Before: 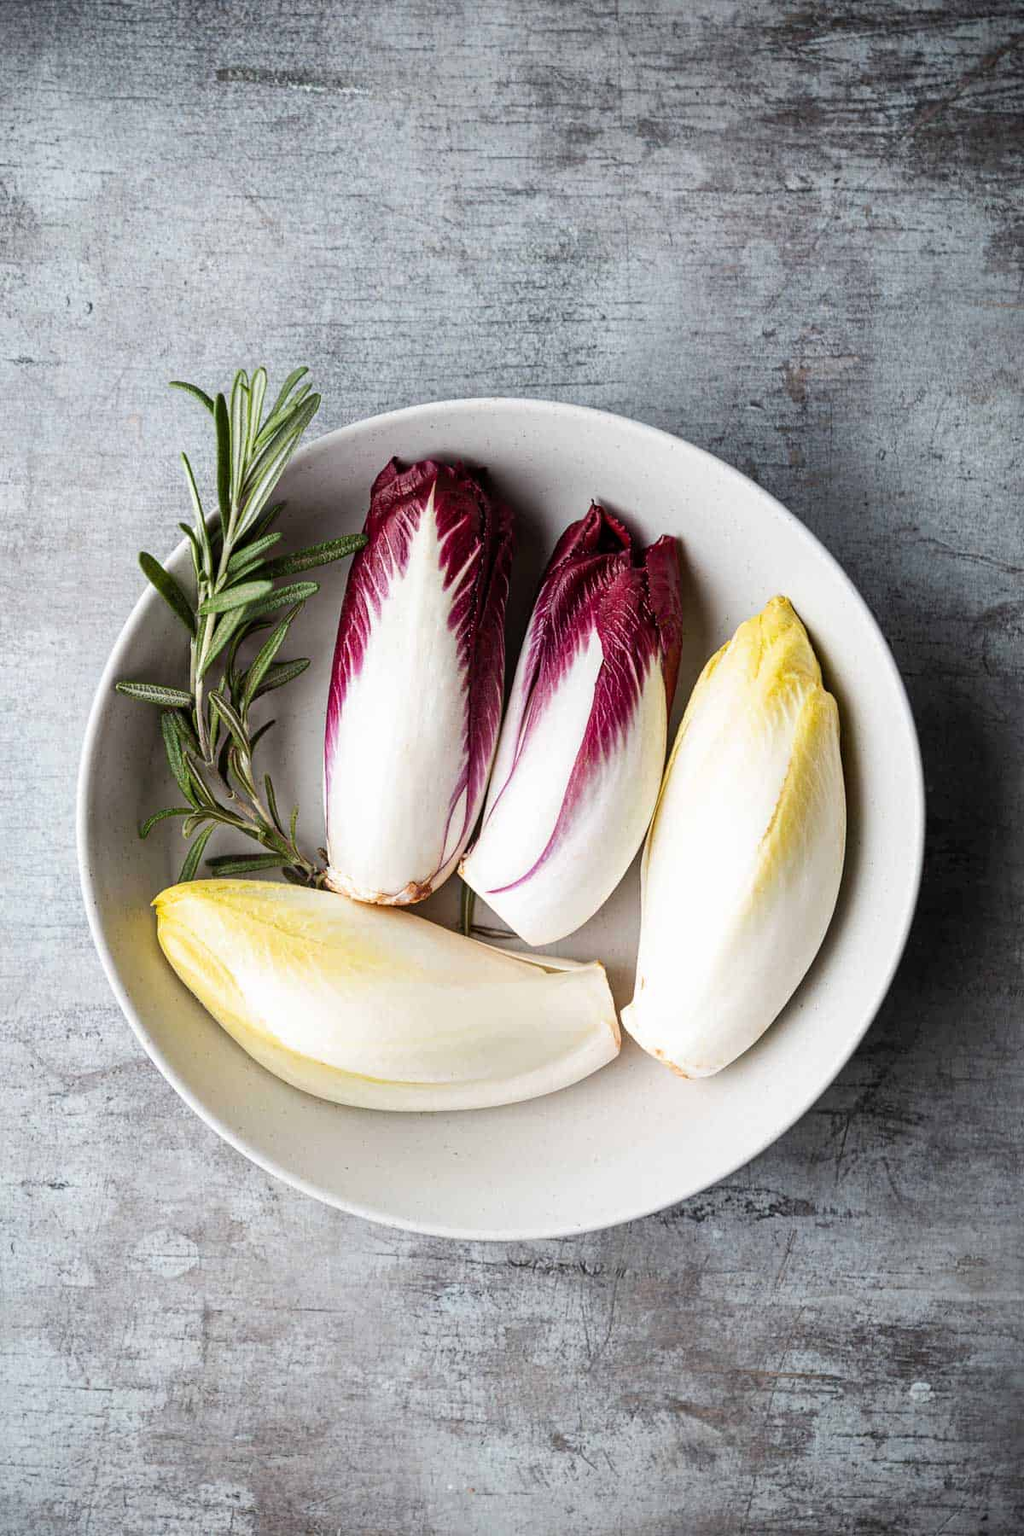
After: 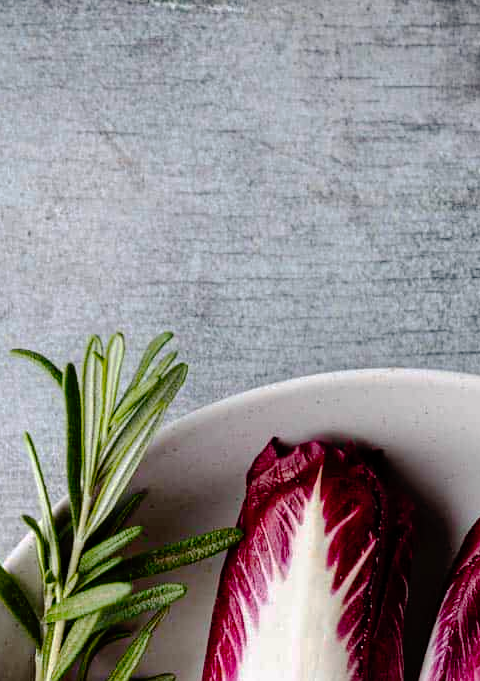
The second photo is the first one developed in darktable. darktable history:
crop: left 15.732%, top 5.462%, right 44.208%, bottom 56.68%
color balance rgb: highlights gain › chroma 0.236%, highlights gain › hue 332.46°, perceptual saturation grading › global saturation 19.564%, global vibrance 20%
tone curve: curves: ch0 [(0, 0) (0.003, 0.001) (0.011, 0.002) (0.025, 0.007) (0.044, 0.015) (0.069, 0.022) (0.1, 0.03) (0.136, 0.056) (0.177, 0.115) (0.224, 0.177) (0.277, 0.244) (0.335, 0.322) (0.399, 0.398) (0.468, 0.471) (0.543, 0.545) (0.623, 0.614) (0.709, 0.685) (0.801, 0.765) (0.898, 0.867) (1, 1)], preserve colors none
